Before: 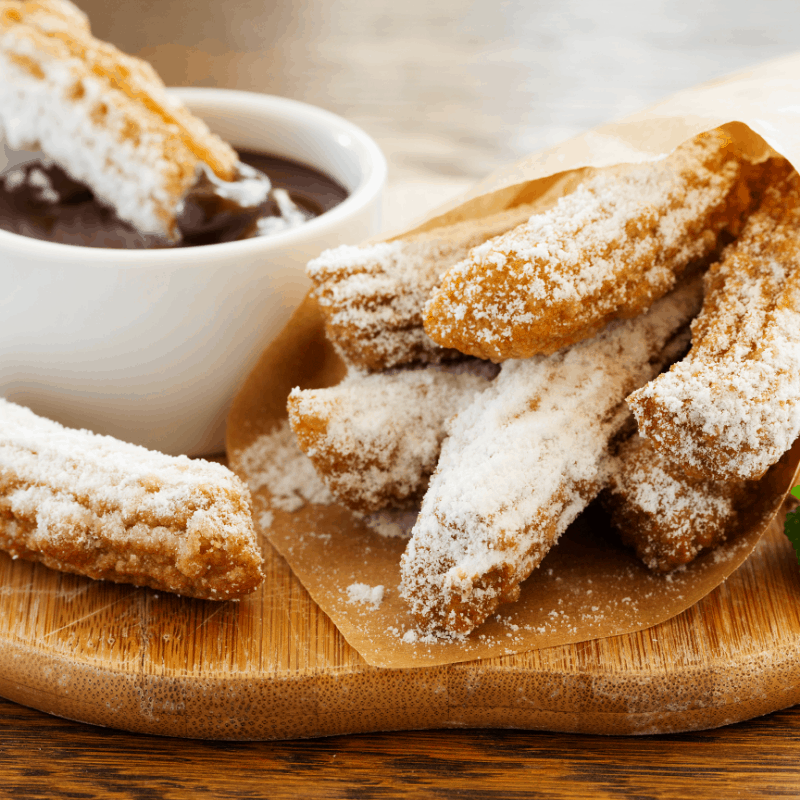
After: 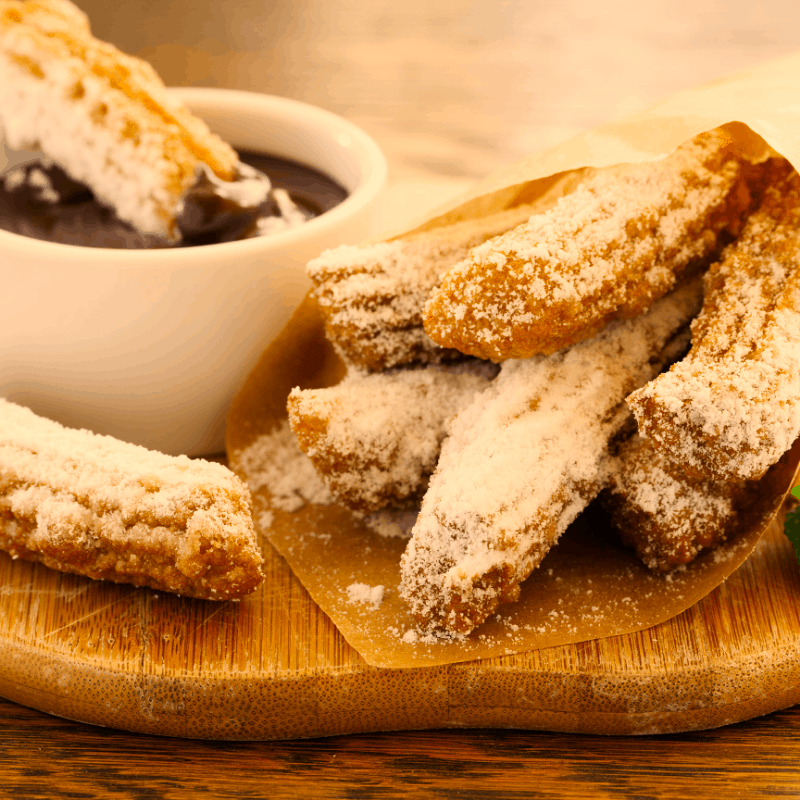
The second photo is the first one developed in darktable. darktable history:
color correction: highlights a* 14.94, highlights b* 31.14
